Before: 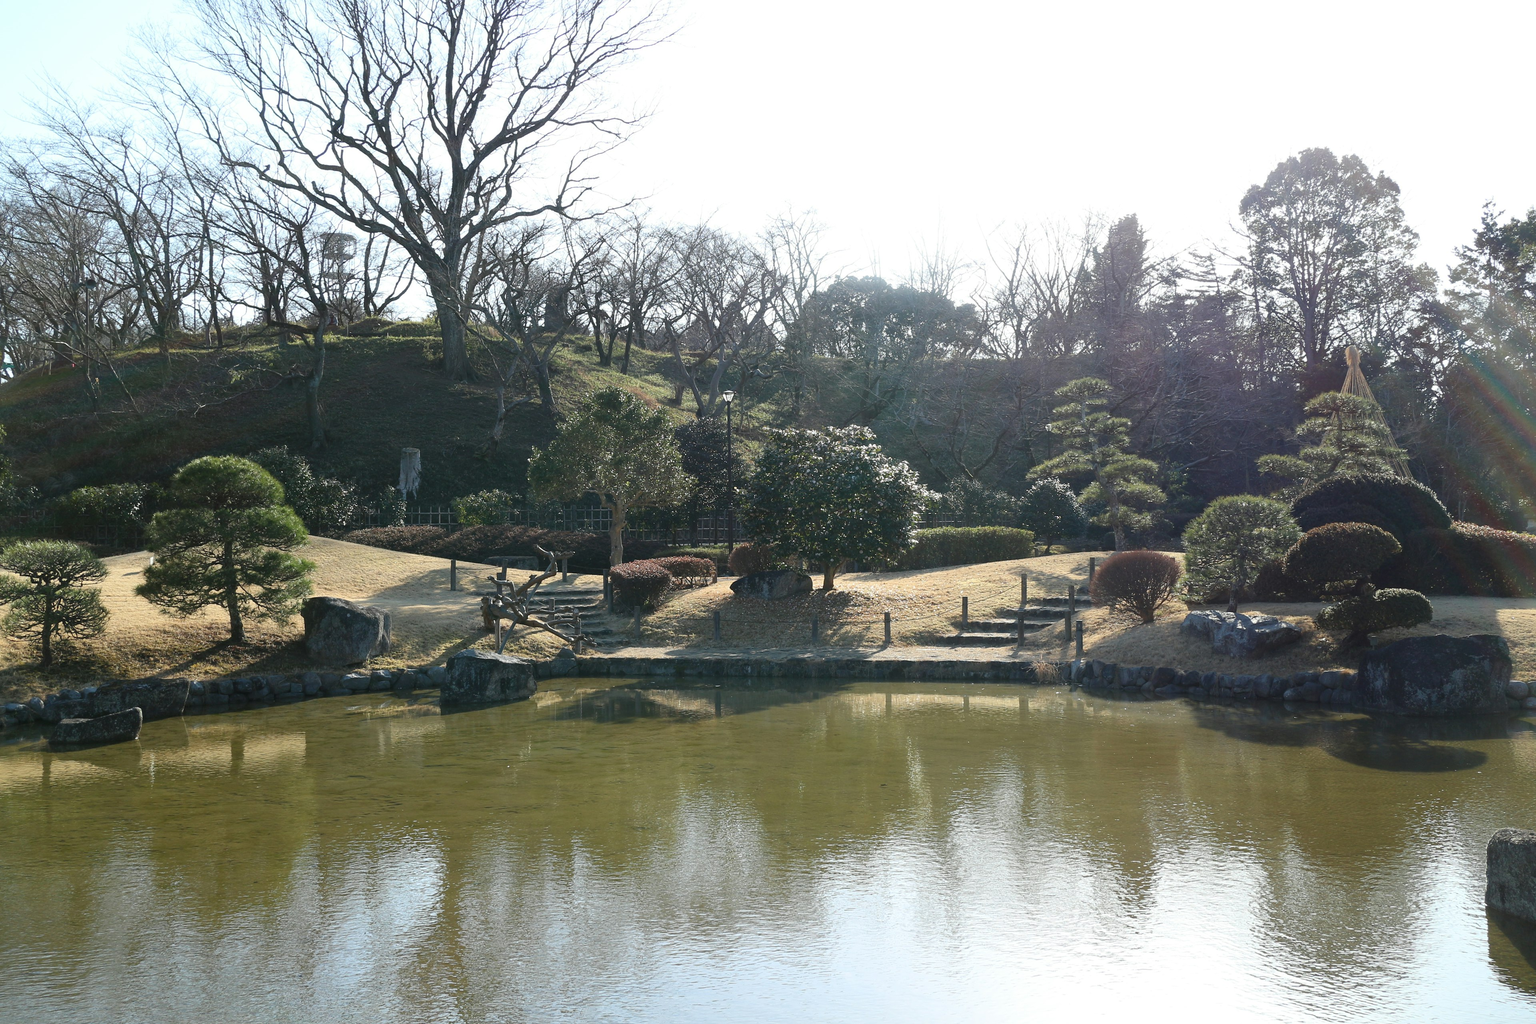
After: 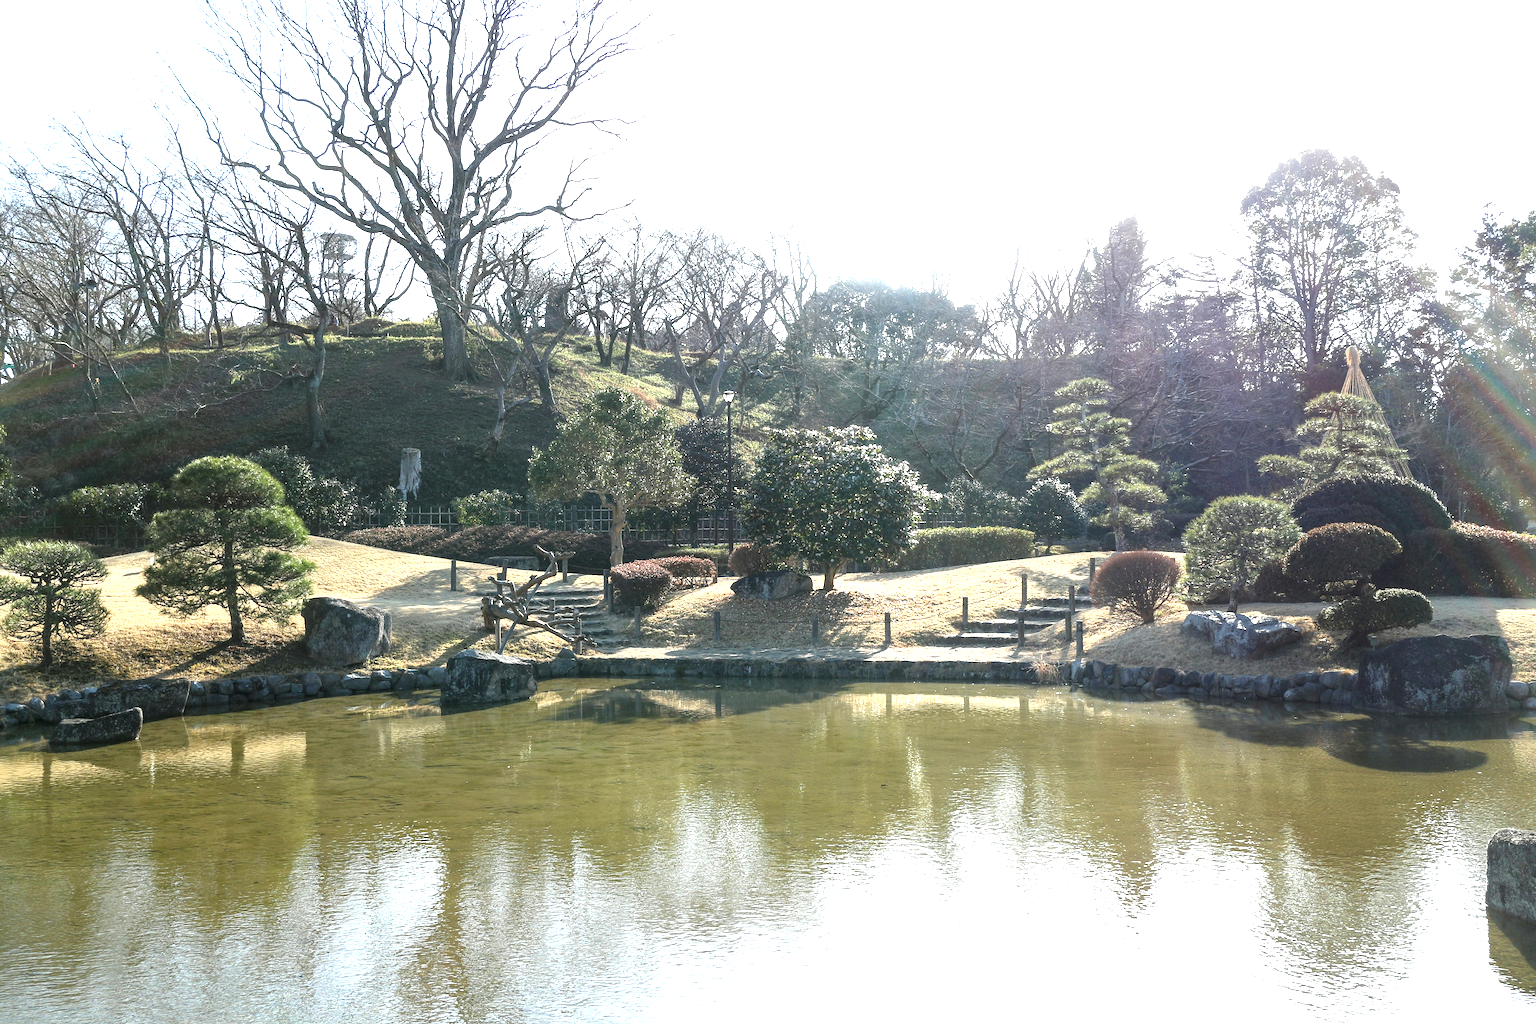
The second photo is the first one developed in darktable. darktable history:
exposure: exposure 0.552 EV, compensate highlight preservation false
local contrast: on, module defaults
tone equalizer: -8 EV -0.389 EV, -7 EV -0.412 EV, -6 EV -0.345 EV, -5 EV -0.221 EV, -3 EV 0.212 EV, -2 EV 0.307 EV, -1 EV 0.414 EV, +0 EV 0.418 EV
